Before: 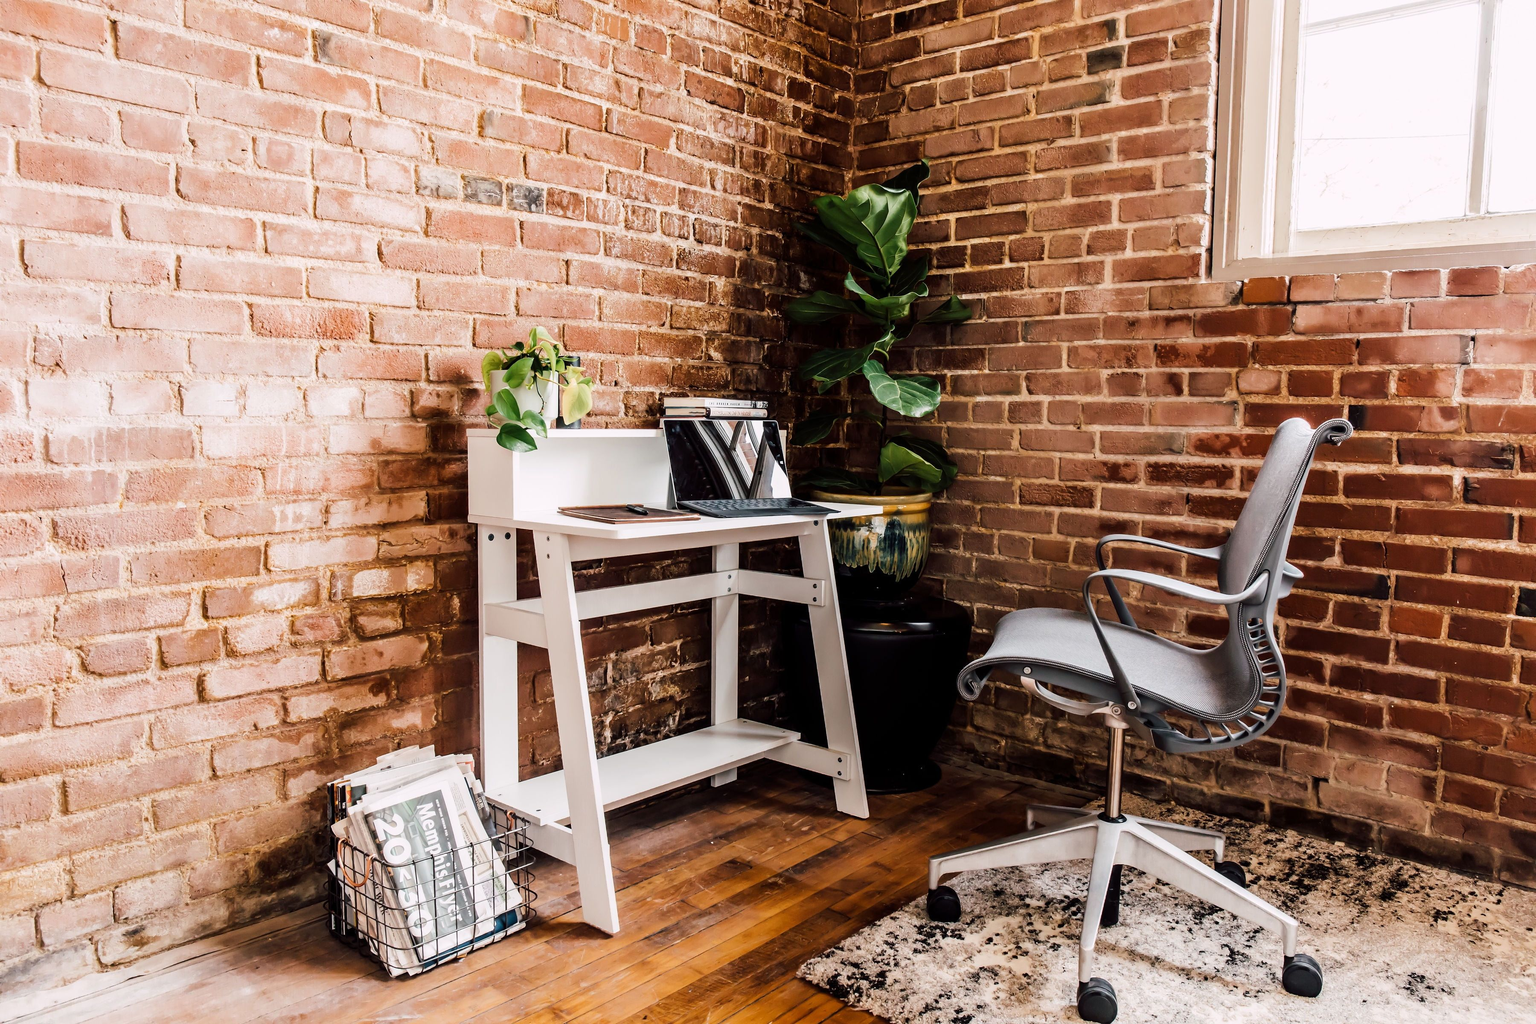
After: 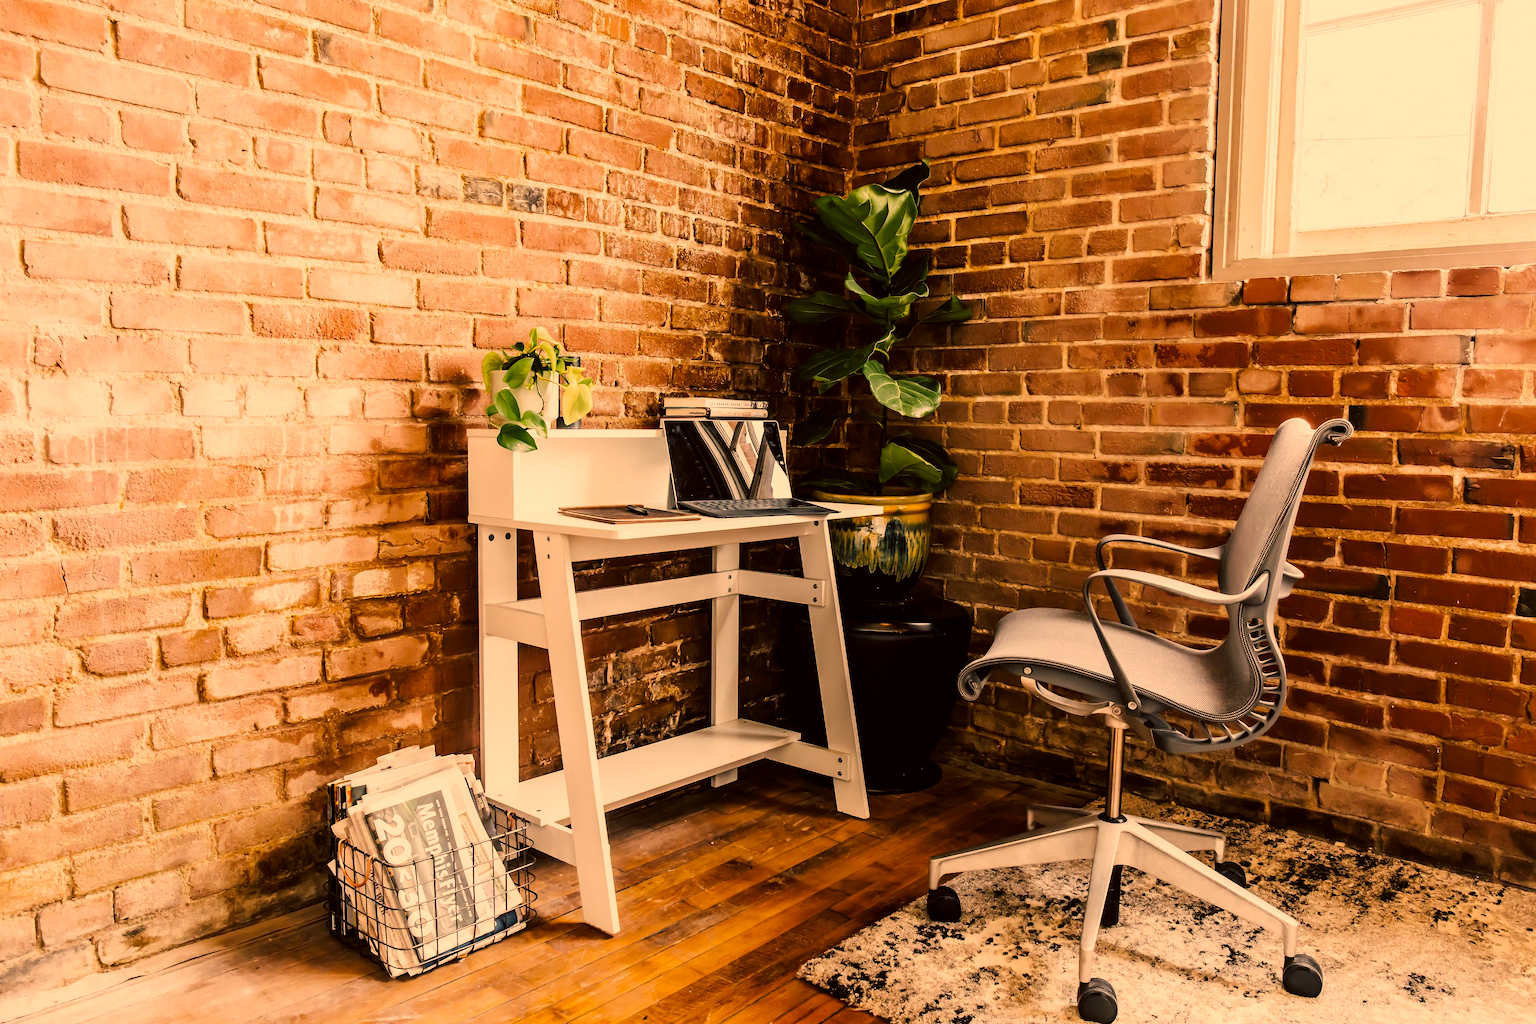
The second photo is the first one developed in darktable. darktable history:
color correction: highlights a* 17.99, highlights b* 35.7, shadows a* 0.983, shadows b* 5.86, saturation 1.04
